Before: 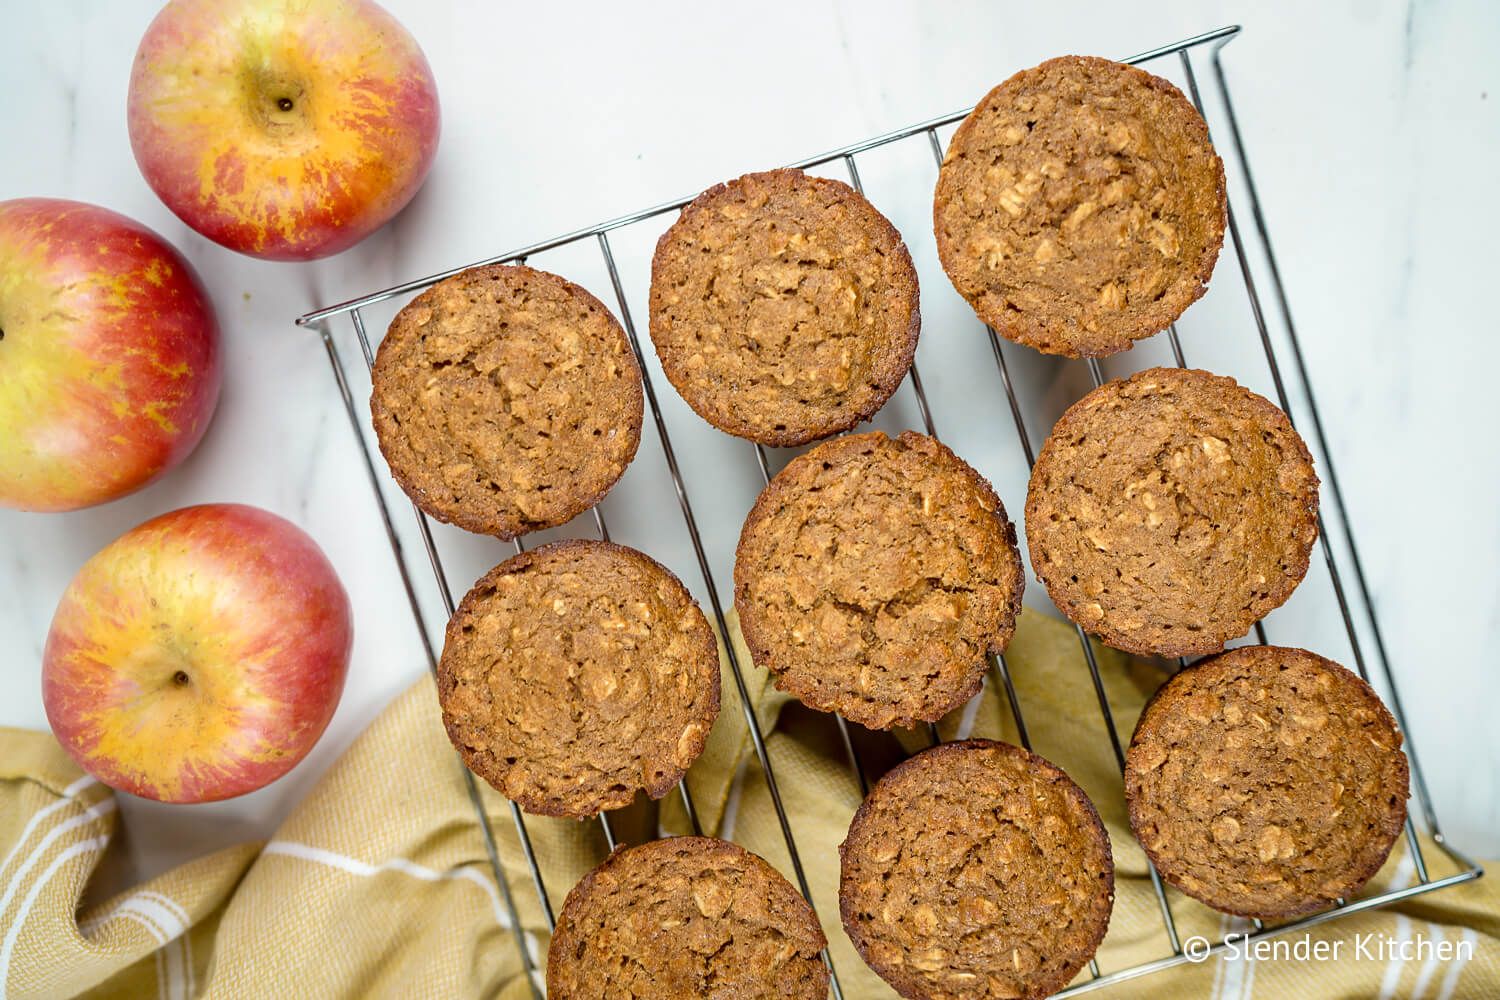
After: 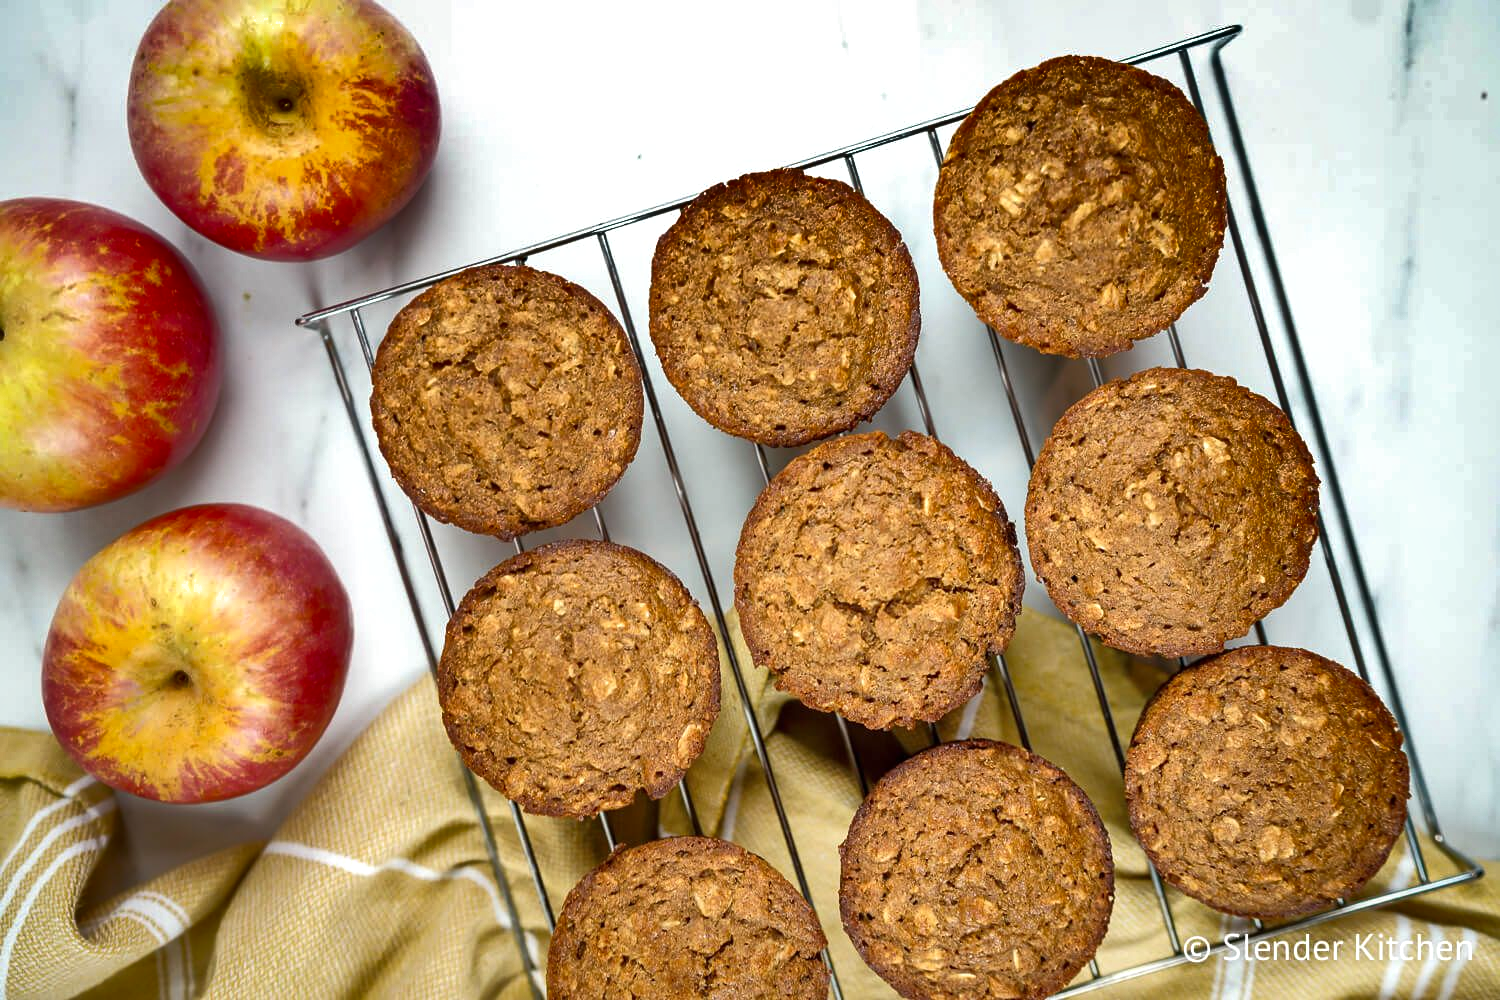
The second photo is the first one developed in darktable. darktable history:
exposure: exposure 0.202 EV, compensate highlight preservation false
shadows and highlights: radius 107.08, shadows 40.36, highlights -71.99, low approximation 0.01, soften with gaussian
